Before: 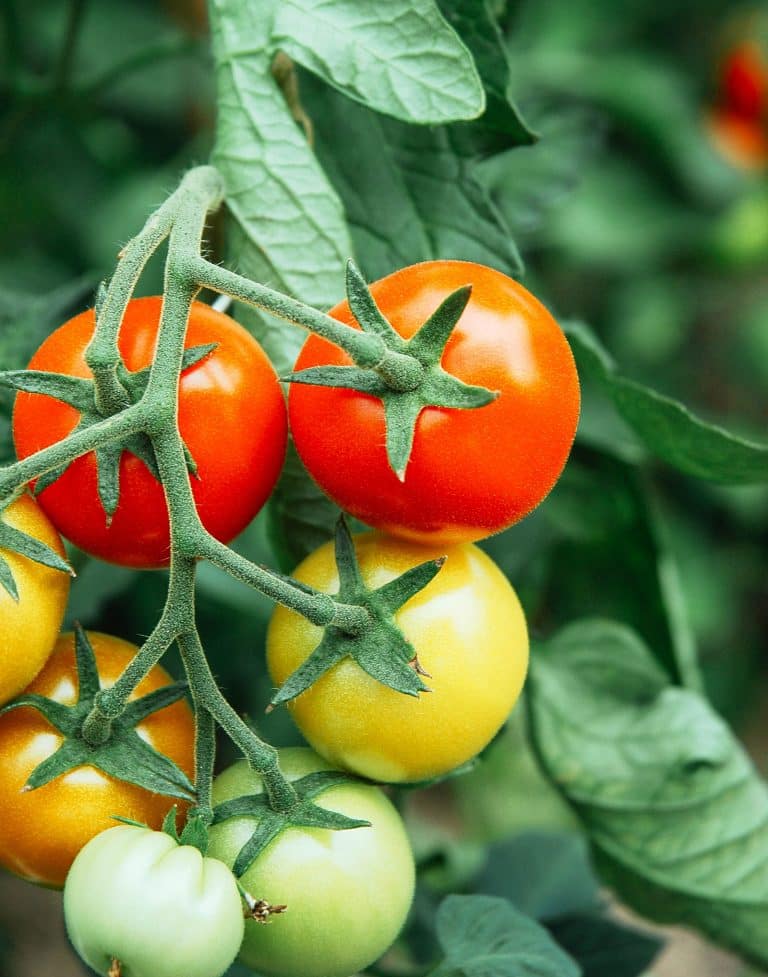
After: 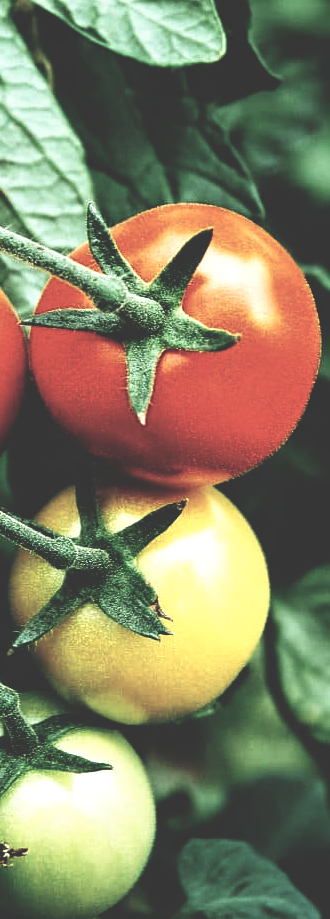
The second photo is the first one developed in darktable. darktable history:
crop: left 33.832%, top 5.933%, right 23.137%
base curve: curves: ch0 [(0, 0.036) (0.083, 0.04) (0.804, 1)], preserve colors none
color correction: highlights b* -0.001, saturation 0.545
contrast equalizer: y [[0.531, 0.548, 0.559, 0.557, 0.544, 0.527], [0.5 ×6], [0.5 ×6], [0 ×6], [0 ×6]]
